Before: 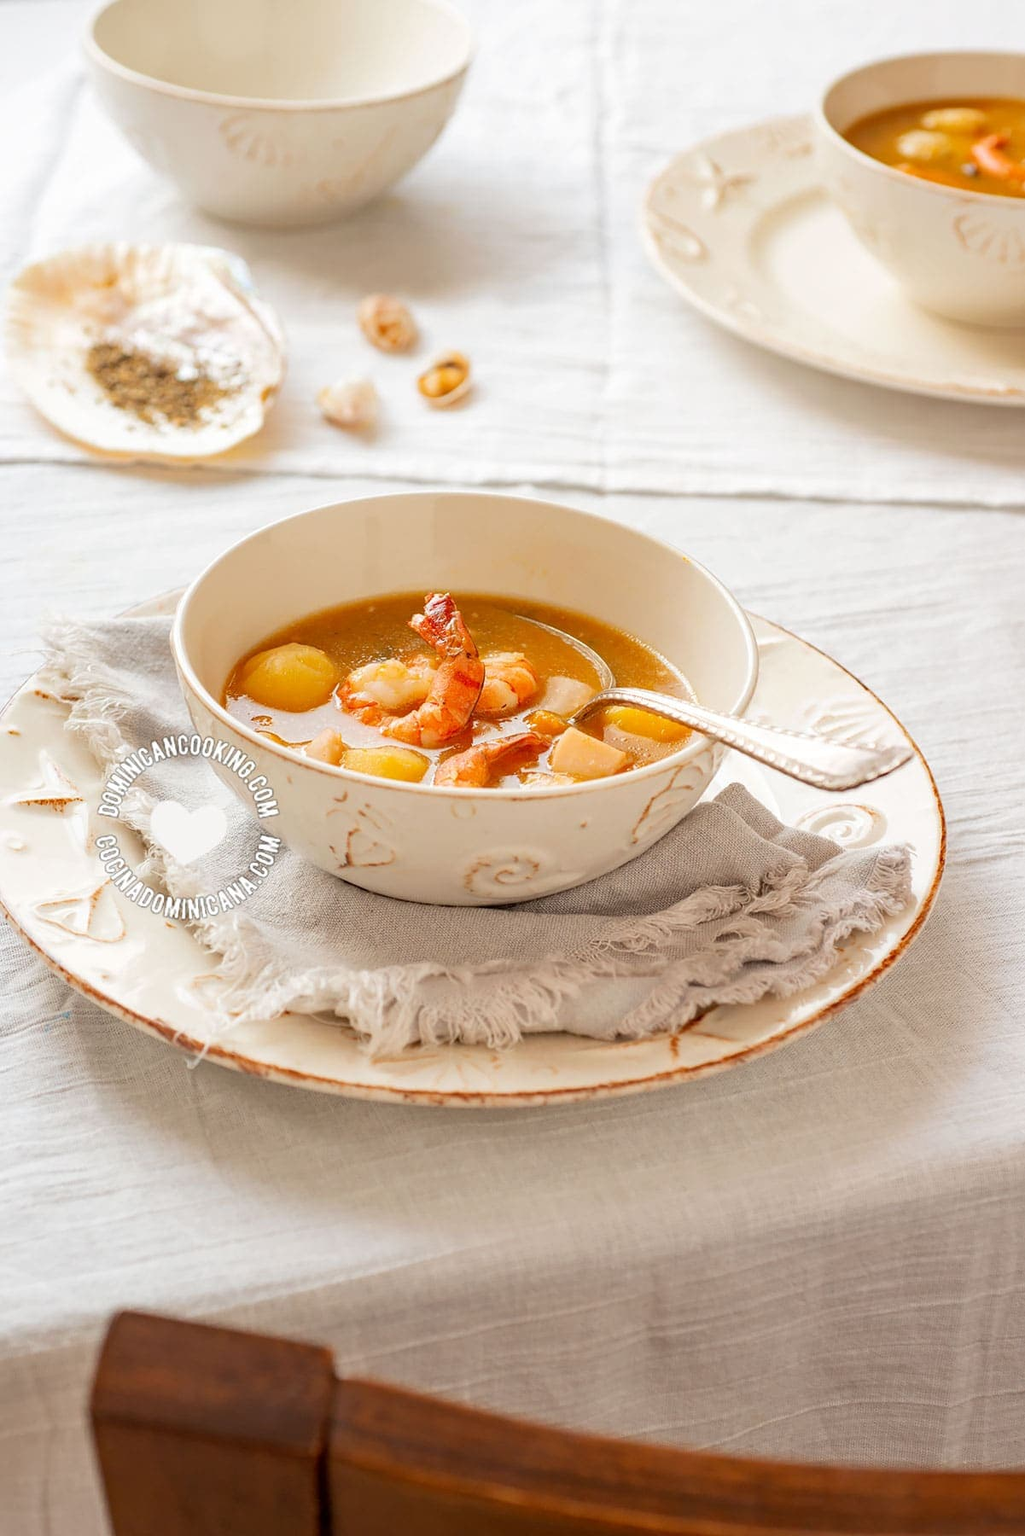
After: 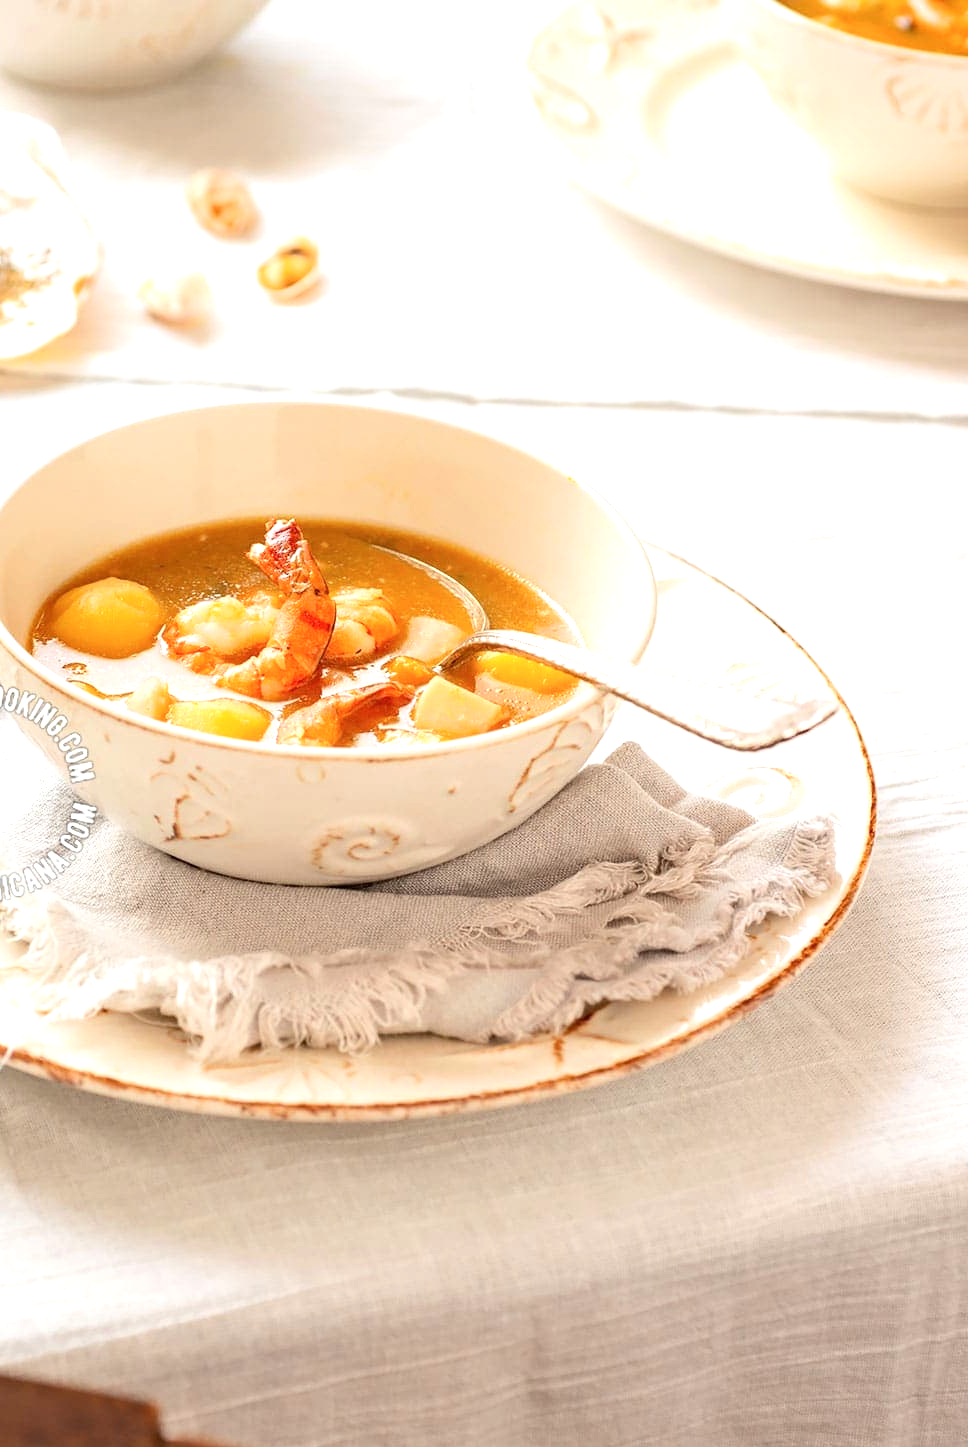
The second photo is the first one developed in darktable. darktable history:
levels: levels [0, 0.51, 1]
crop: left 19.351%, top 9.79%, right 0%, bottom 9.778%
exposure: exposure 0.56 EV, compensate highlight preservation false
tone equalizer: edges refinement/feathering 500, mask exposure compensation -1.57 EV, preserve details no
shadows and highlights: shadows -28.72, highlights 29.53
